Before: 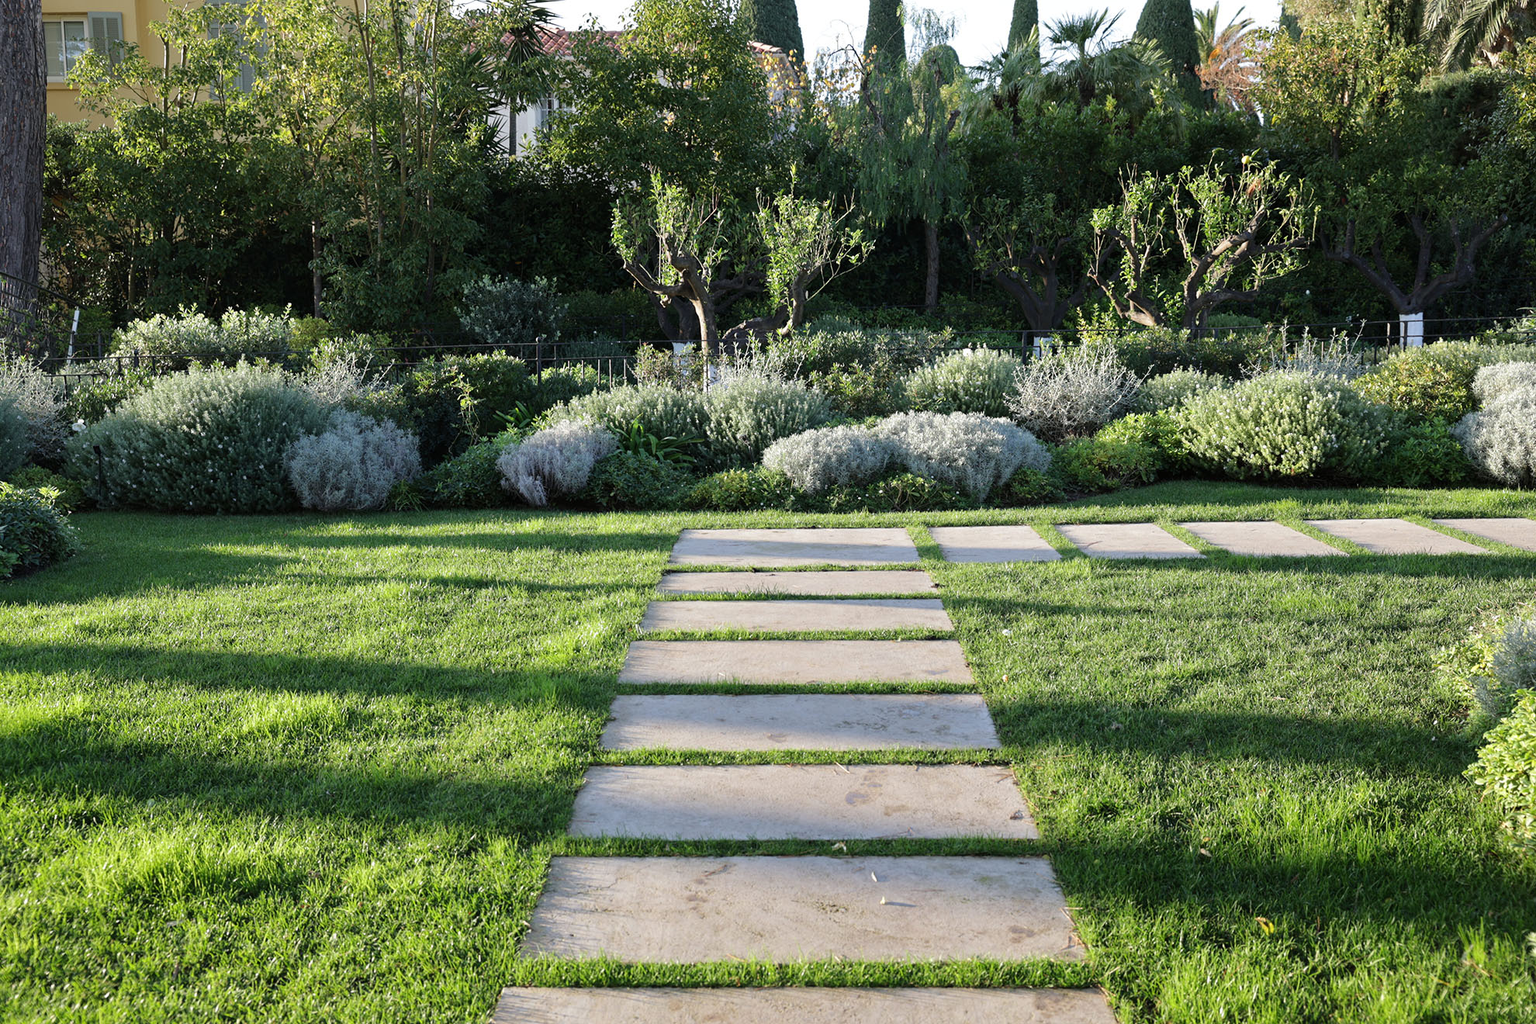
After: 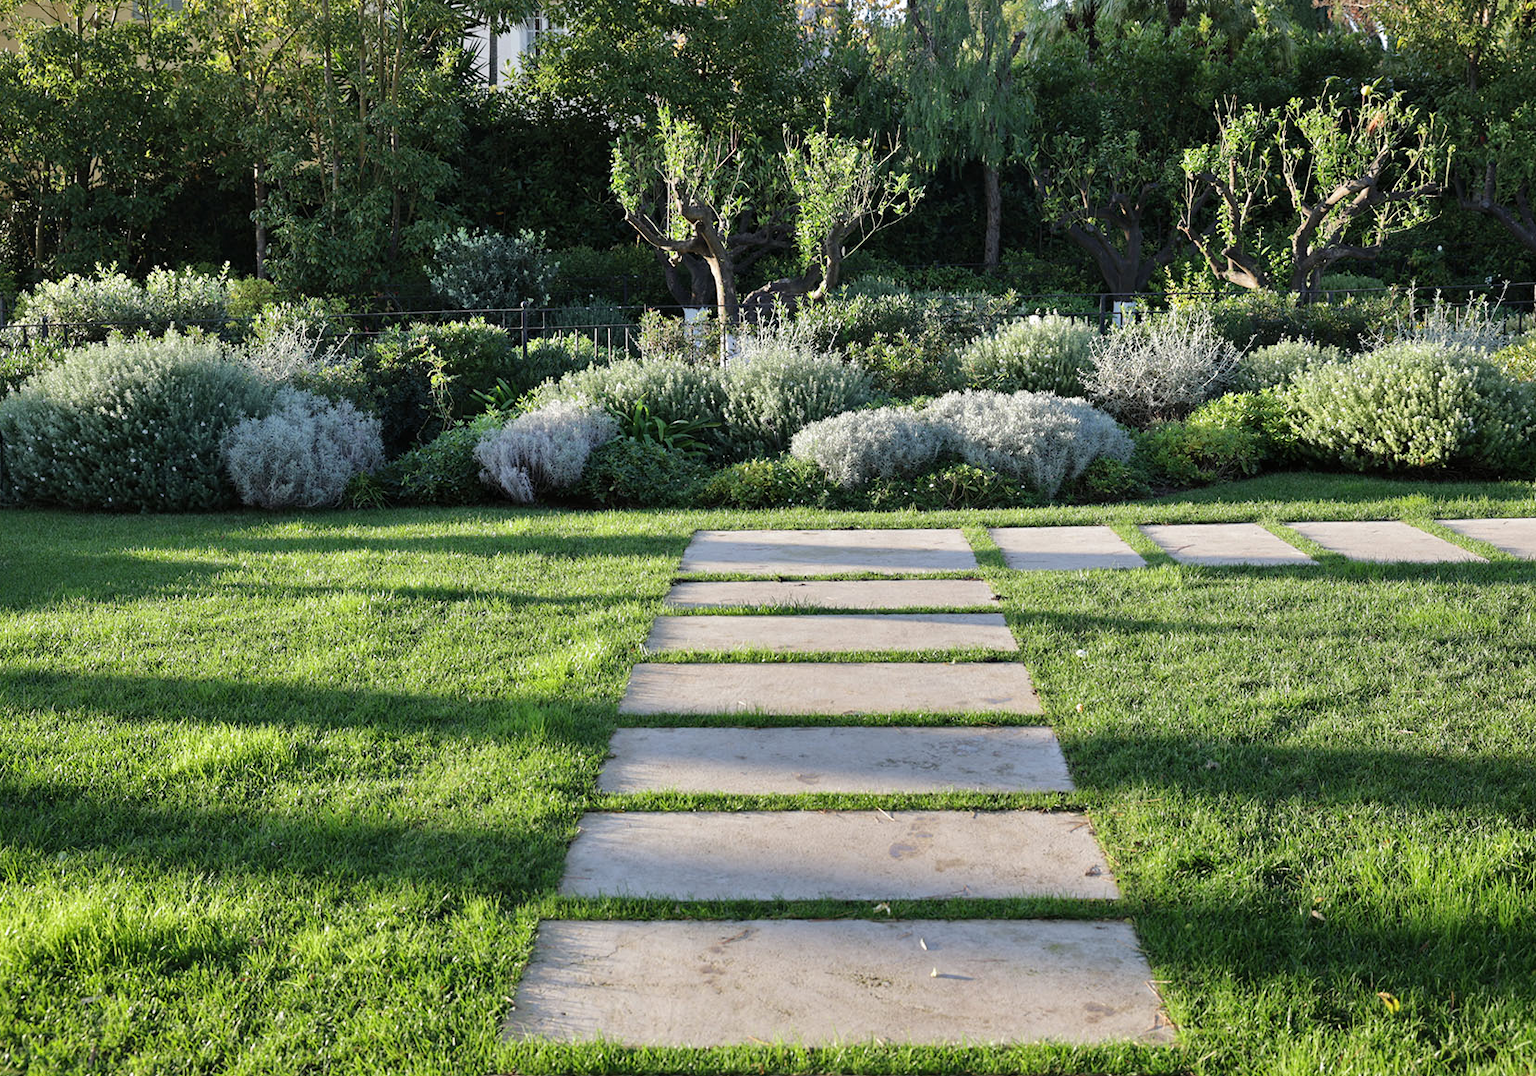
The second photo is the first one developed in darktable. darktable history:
shadows and highlights: low approximation 0.01, soften with gaussian
crop: left 6.446%, top 8.188%, right 9.538%, bottom 3.548%
